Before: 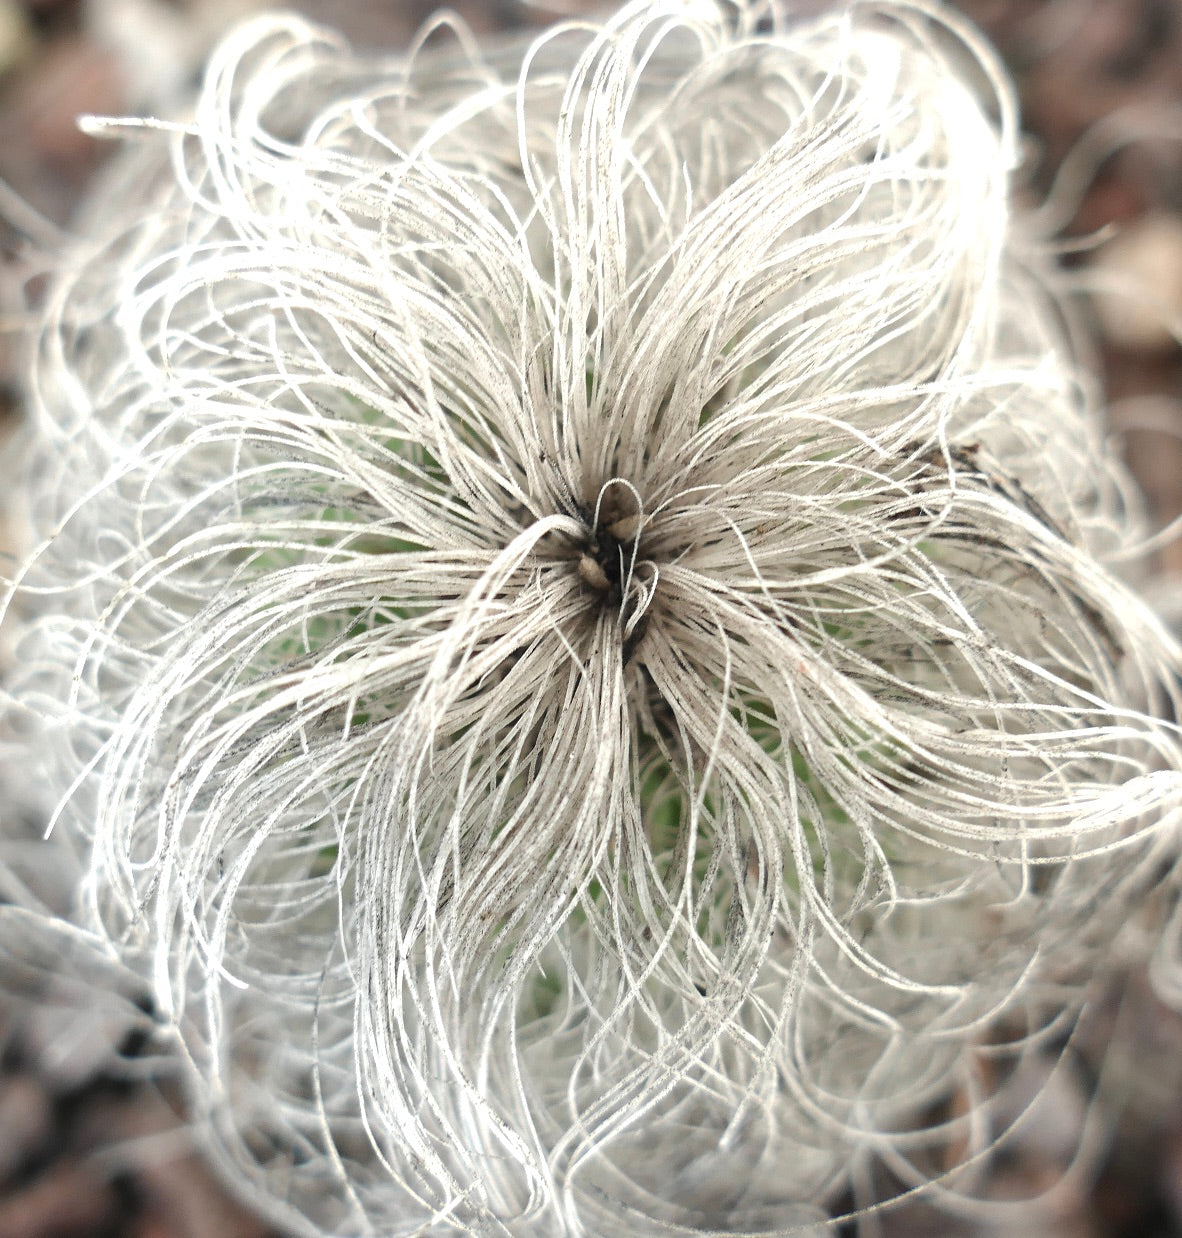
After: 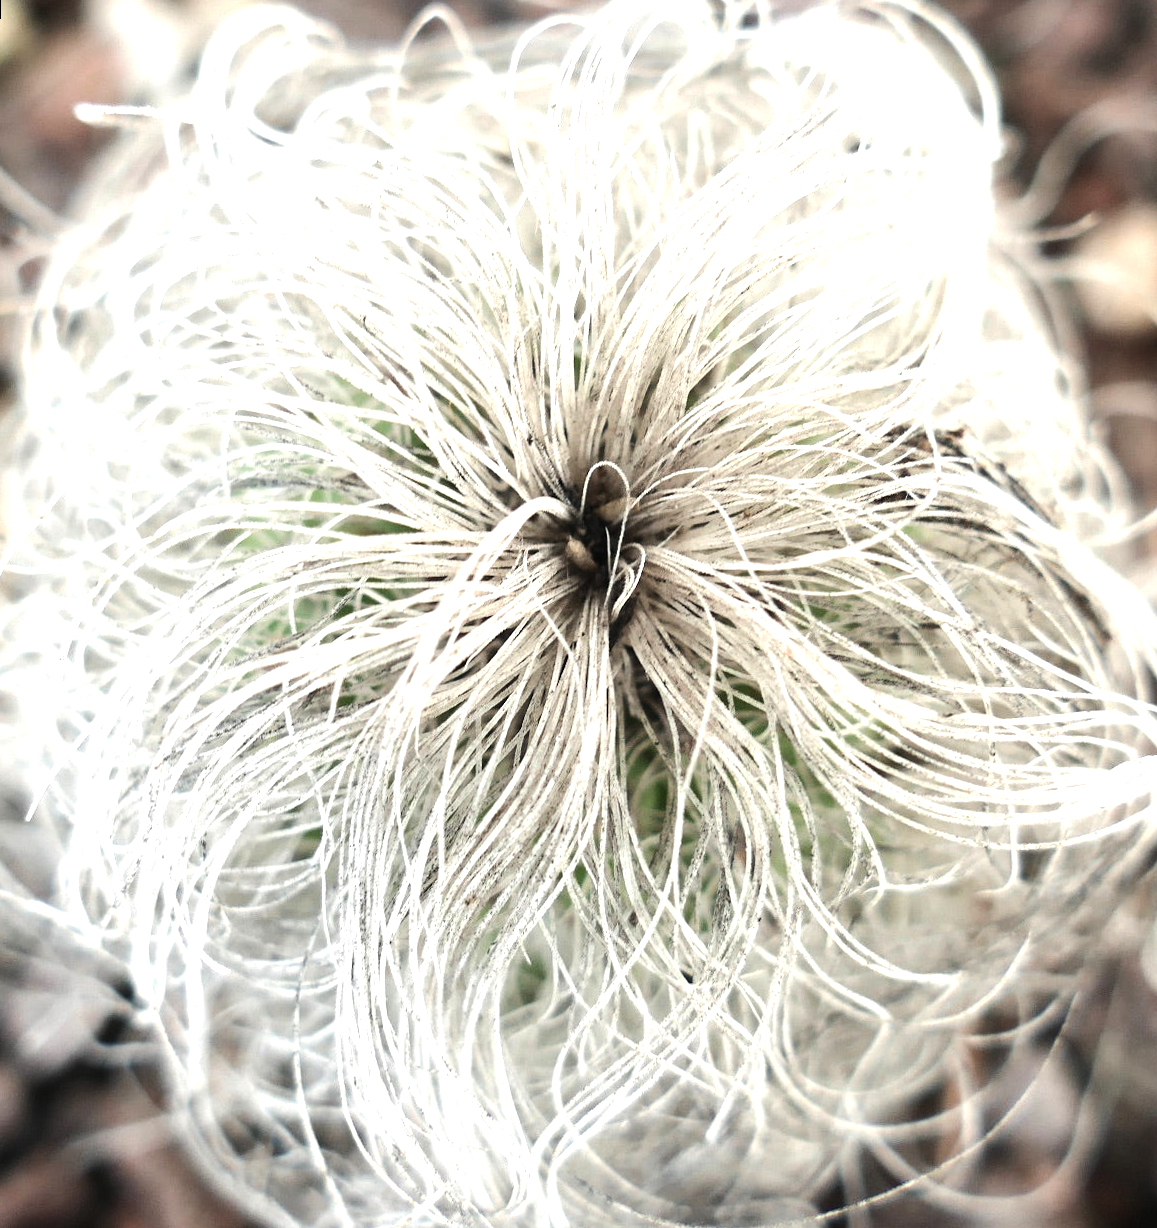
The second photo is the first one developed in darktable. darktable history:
tone equalizer: -8 EV -0.75 EV, -7 EV -0.7 EV, -6 EV -0.6 EV, -5 EV -0.4 EV, -3 EV 0.4 EV, -2 EV 0.6 EV, -1 EV 0.7 EV, +0 EV 0.75 EV, edges refinement/feathering 500, mask exposure compensation -1.57 EV, preserve details no
rotate and perspective: rotation 0.226°, lens shift (vertical) -0.042, crop left 0.023, crop right 0.982, crop top 0.006, crop bottom 0.994
color balance rgb: global vibrance 10%
